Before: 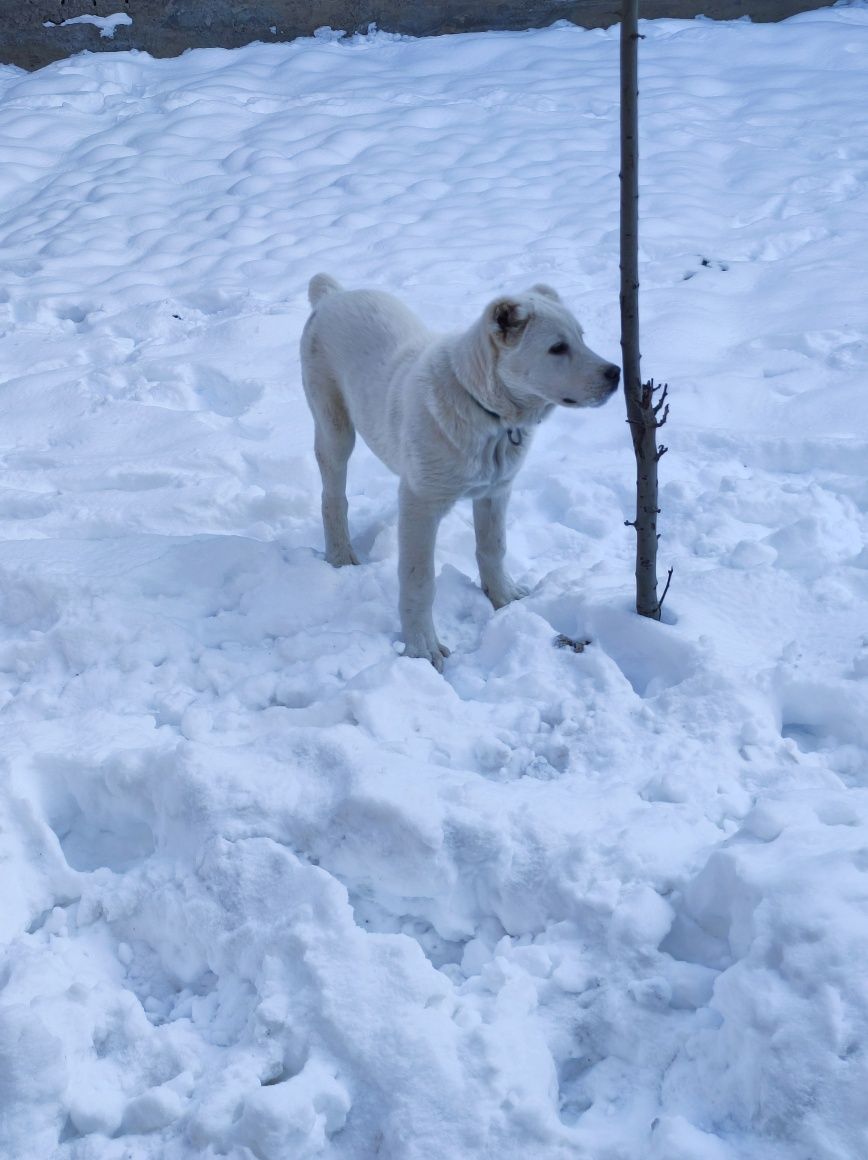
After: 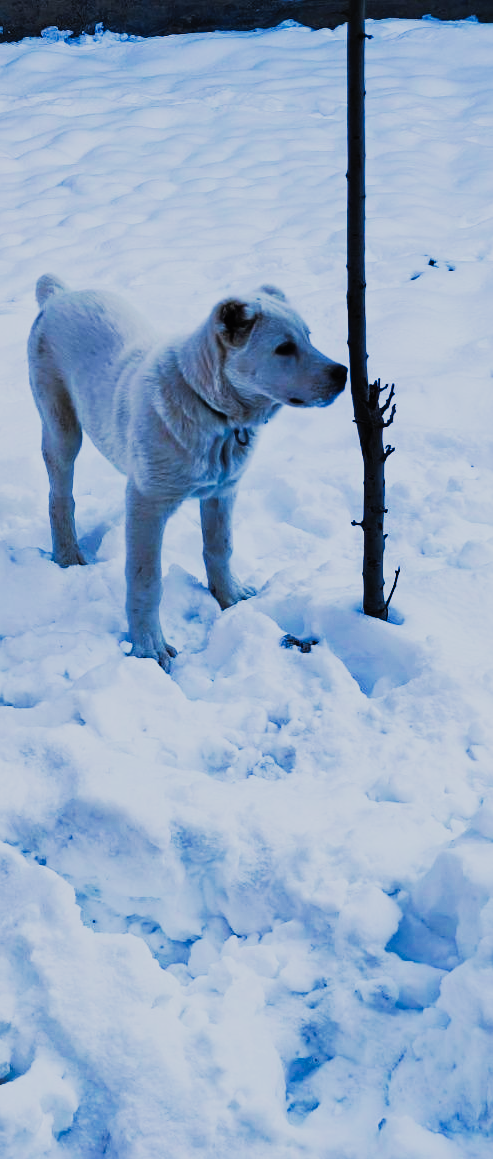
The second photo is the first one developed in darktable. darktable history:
filmic rgb: black relative exposure -4.86 EV, white relative exposure 4.02 EV, hardness 2.78, color science v6 (2022)
sharpen: amount 0.207
tone curve: curves: ch0 [(0, 0) (0.003, 0.011) (0.011, 0.014) (0.025, 0.018) (0.044, 0.023) (0.069, 0.028) (0.1, 0.031) (0.136, 0.039) (0.177, 0.056) (0.224, 0.081) (0.277, 0.129) (0.335, 0.188) (0.399, 0.256) (0.468, 0.367) (0.543, 0.514) (0.623, 0.684) (0.709, 0.785) (0.801, 0.846) (0.898, 0.884) (1, 1)], preserve colors none
crop: left 31.515%, top 0.017%, right 11.652%
